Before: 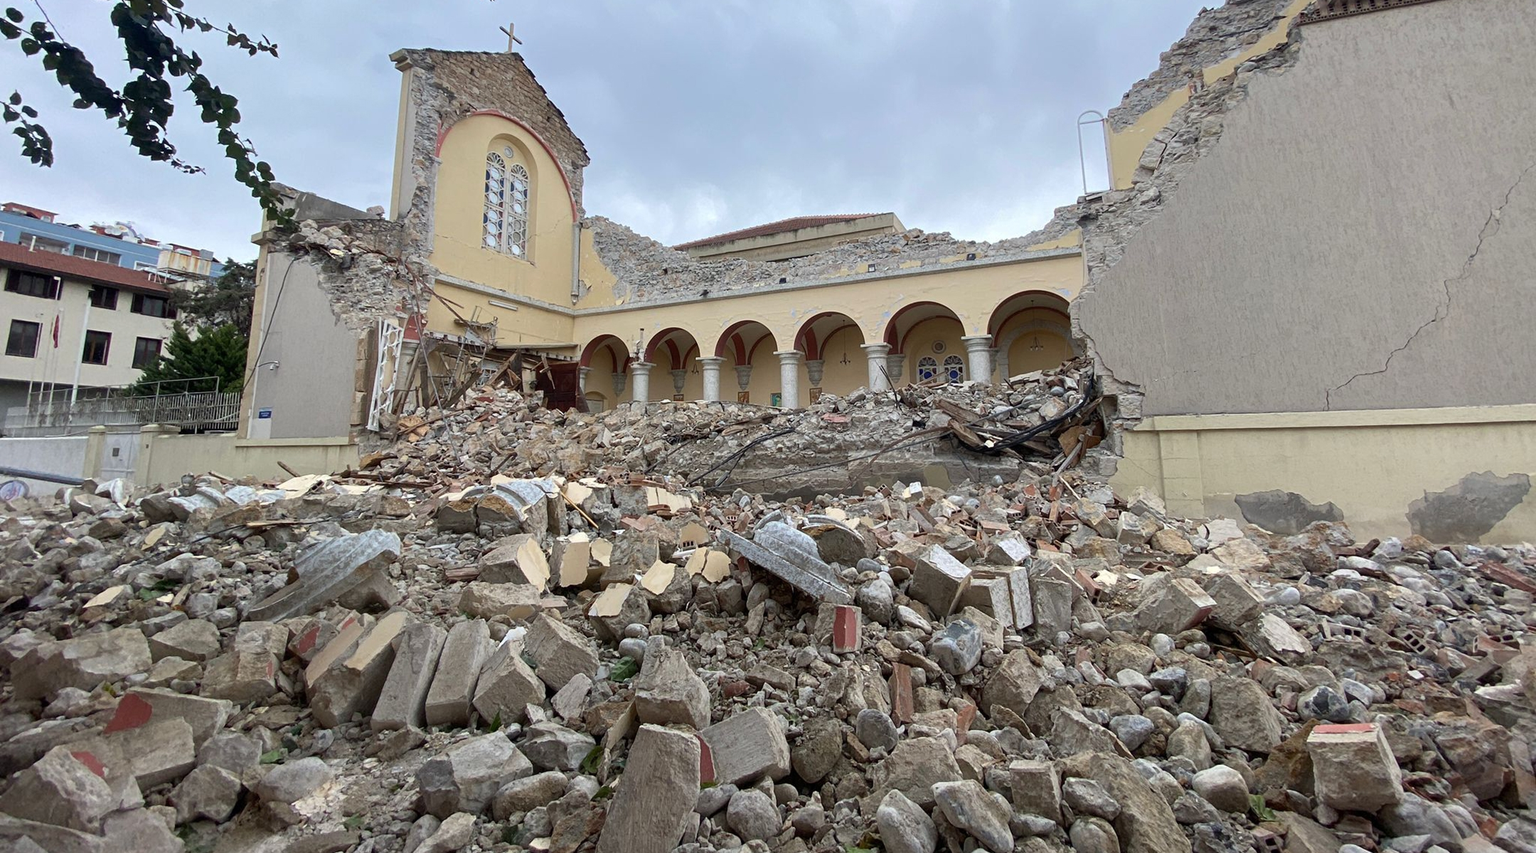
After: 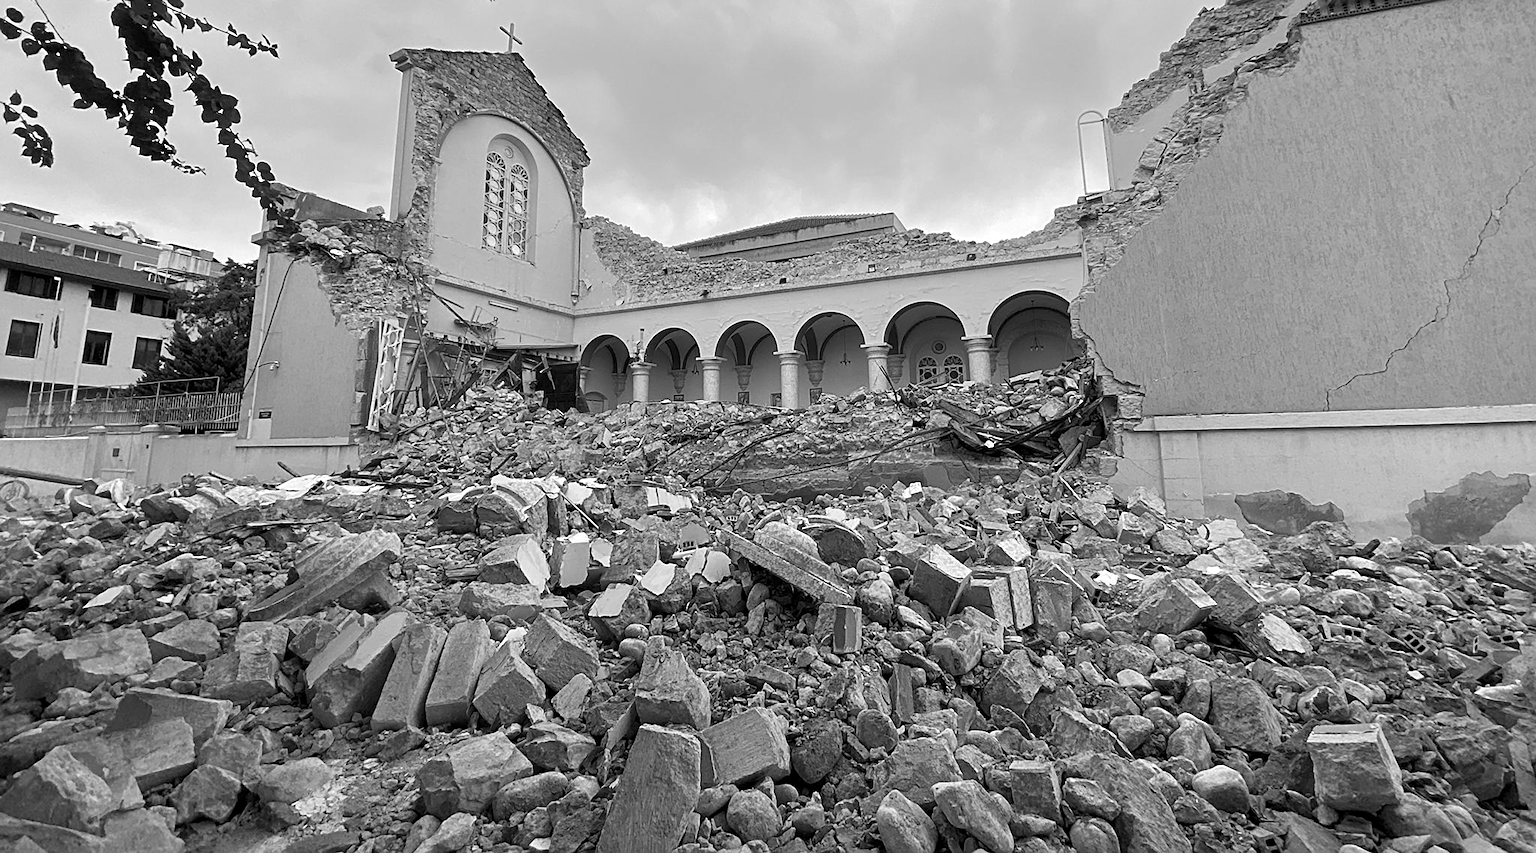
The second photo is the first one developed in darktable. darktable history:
monochrome: on, module defaults
local contrast: mode bilateral grid, contrast 20, coarseness 50, detail 120%, midtone range 0.2
tone equalizer: on, module defaults
sharpen: on, module defaults
